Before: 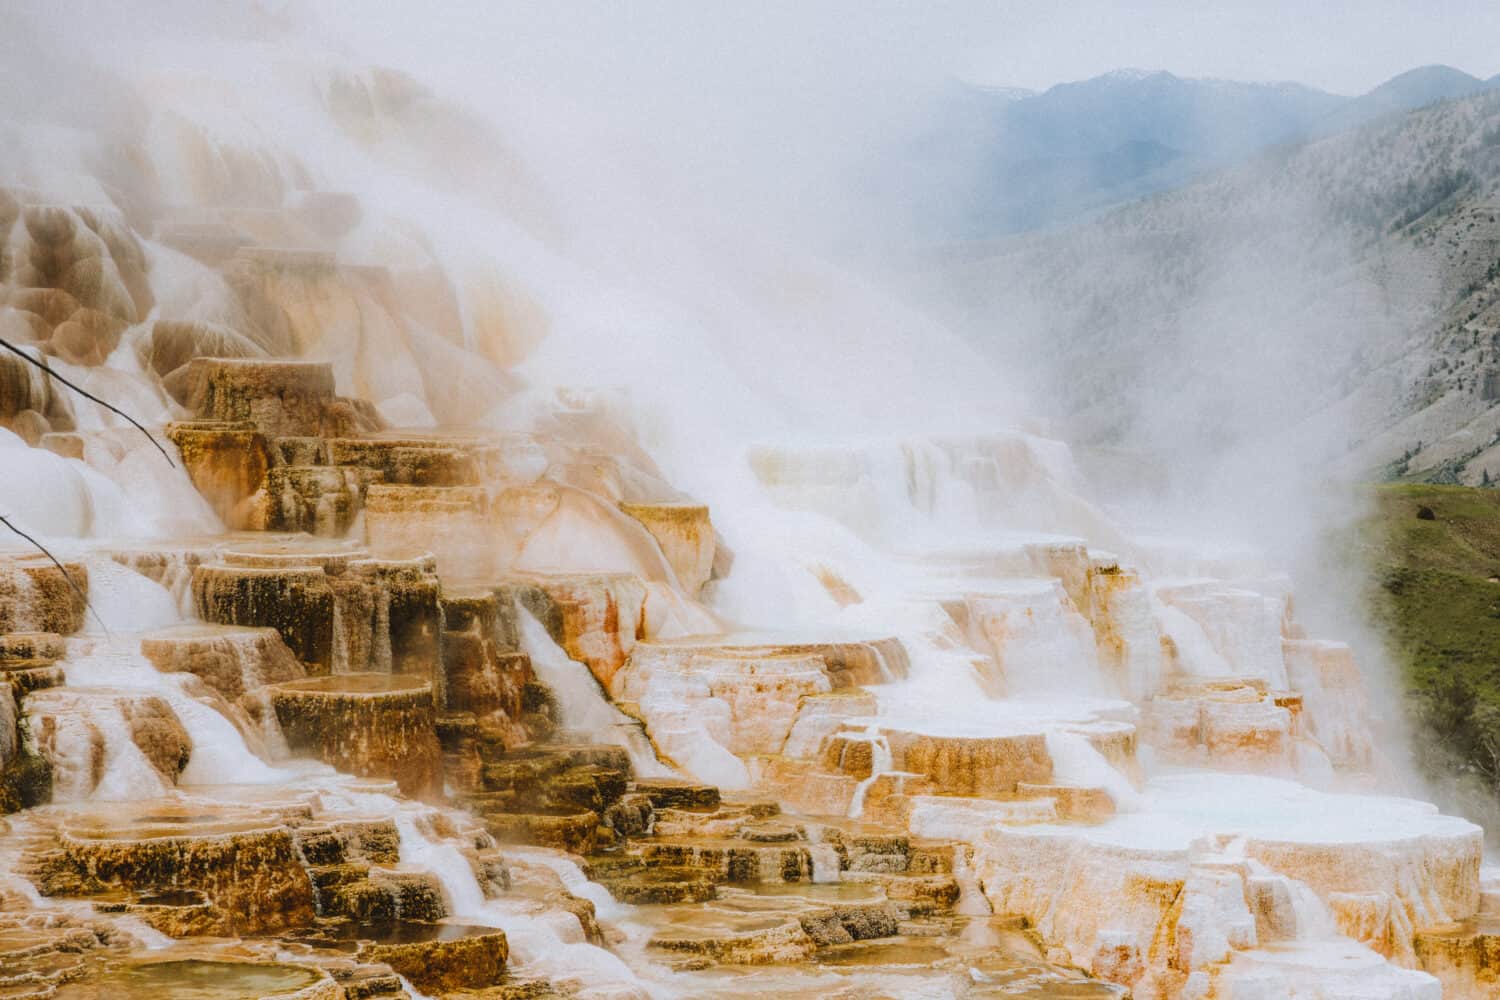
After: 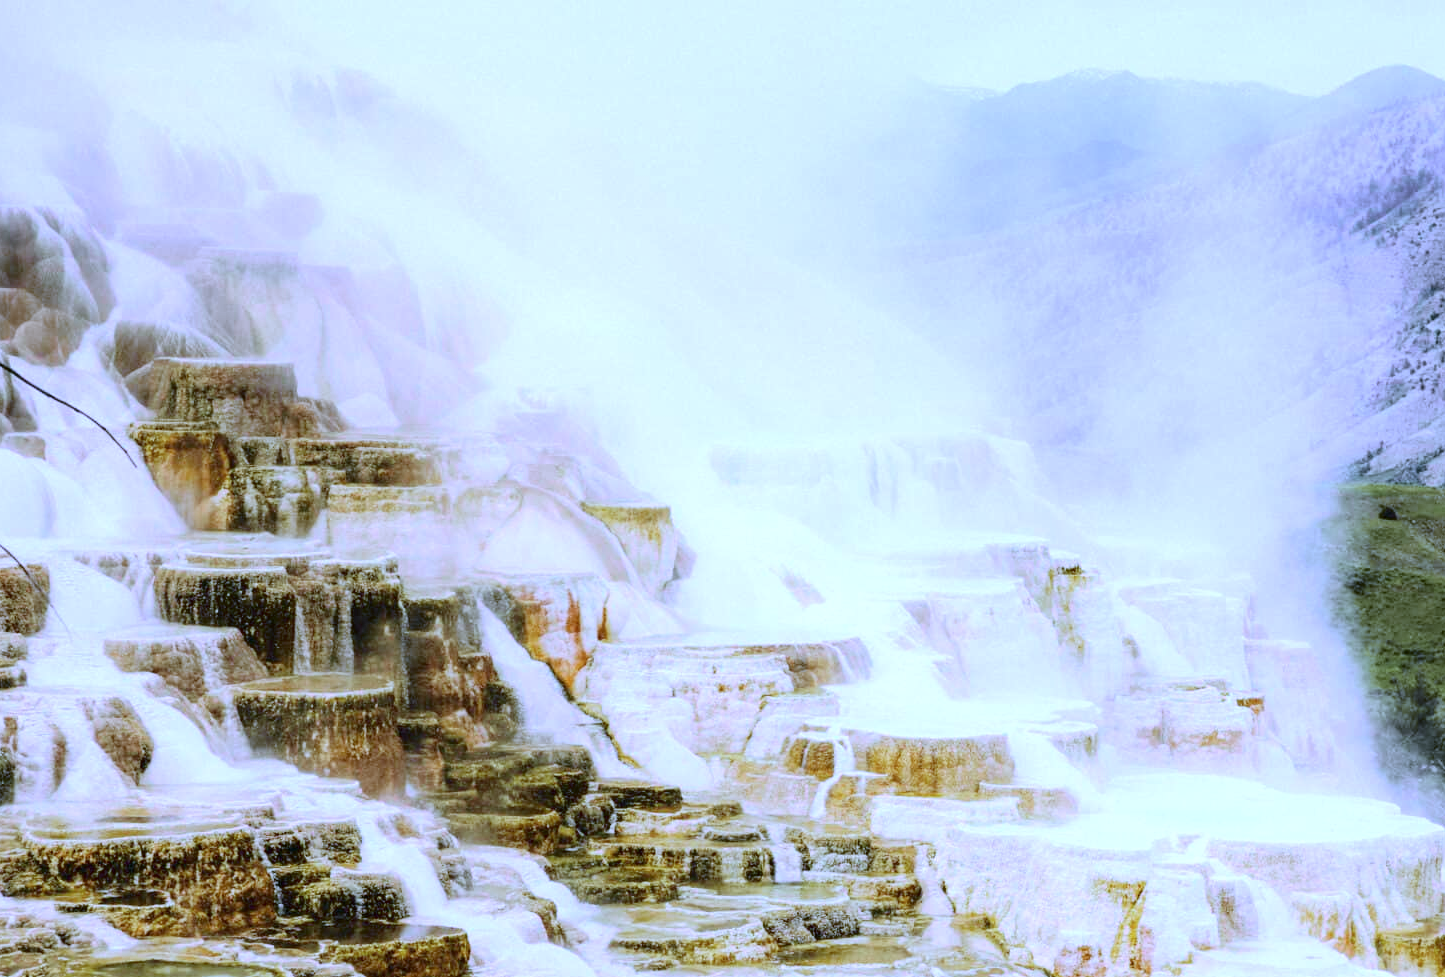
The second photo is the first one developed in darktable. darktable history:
crop and rotate: left 2.536%, right 1.107%, bottom 2.246%
local contrast: mode bilateral grid, contrast 10, coarseness 25, detail 110%, midtone range 0.2
exposure: black level correction 0.001, exposure 0.5 EV, compensate exposure bias true, compensate highlight preservation false
white balance: red 0.766, blue 1.537
tone curve: curves: ch0 [(0.003, 0) (0.066, 0.023) (0.149, 0.094) (0.264, 0.238) (0.395, 0.421) (0.517, 0.56) (0.688, 0.743) (0.813, 0.846) (1, 1)]; ch1 [(0, 0) (0.164, 0.115) (0.337, 0.332) (0.39, 0.398) (0.464, 0.461) (0.501, 0.5) (0.521, 0.535) (0.571, 0.588) (0.652, 0.681) (0.733, 0.749) (0.811, 0.796) (1, 1)]; ch2 [(0, 0) (0.337, 0.382) (0.464, 0.476) (0.501, 0.502) (0.527, 0.54) (0.556, 0.567) (0.6, 0.59) (0.687, 0.675) (1, 1)], color space Lab, independent channels, preserve colors none
